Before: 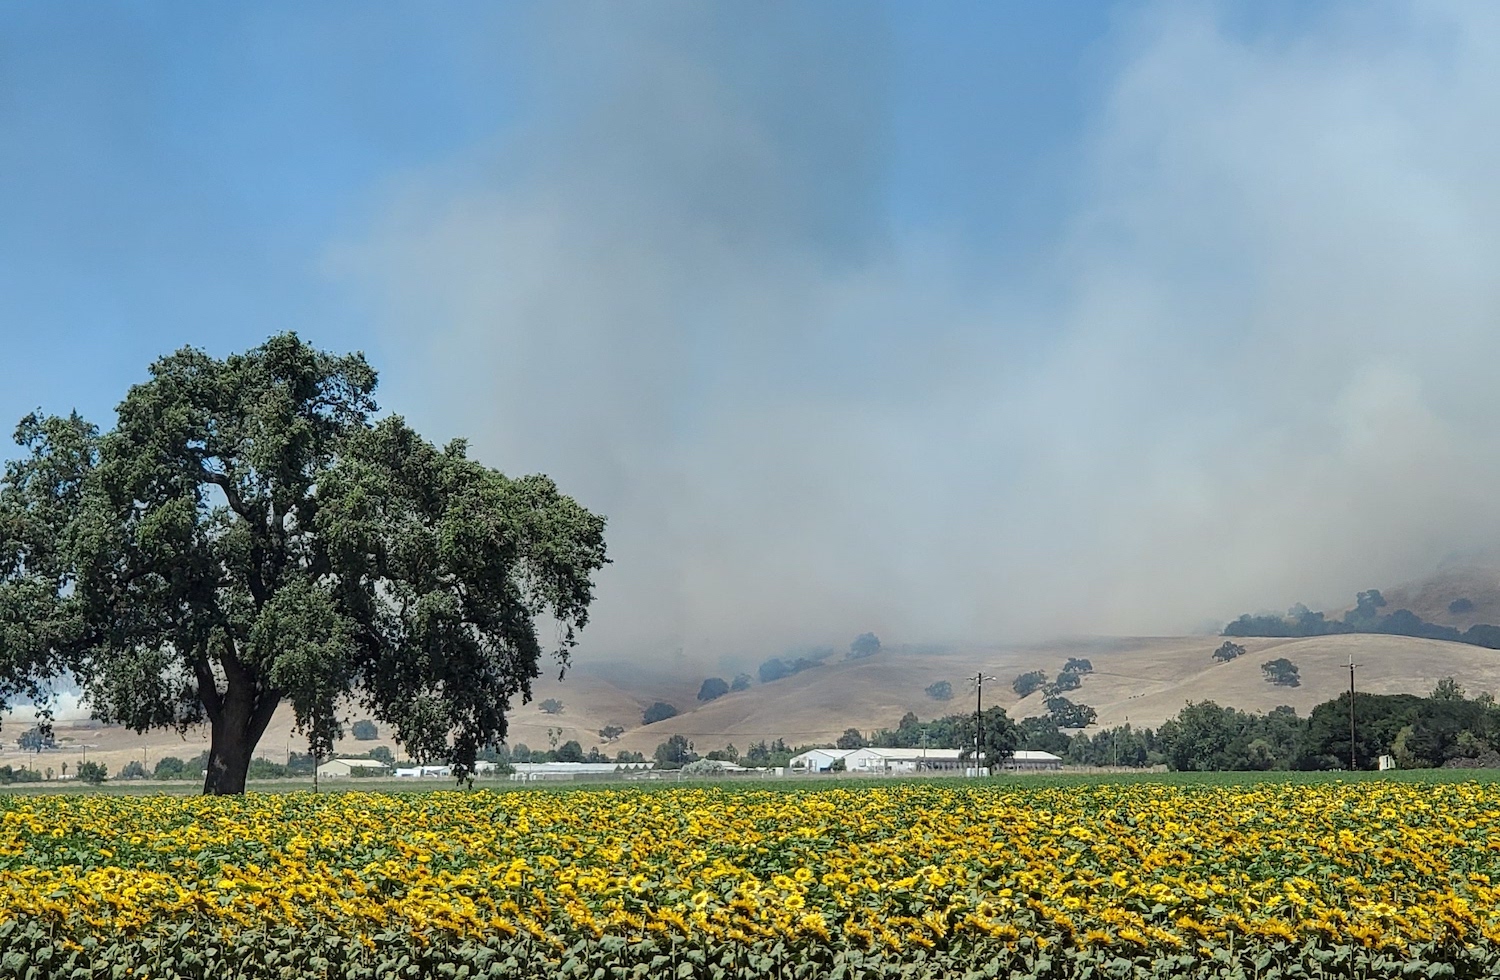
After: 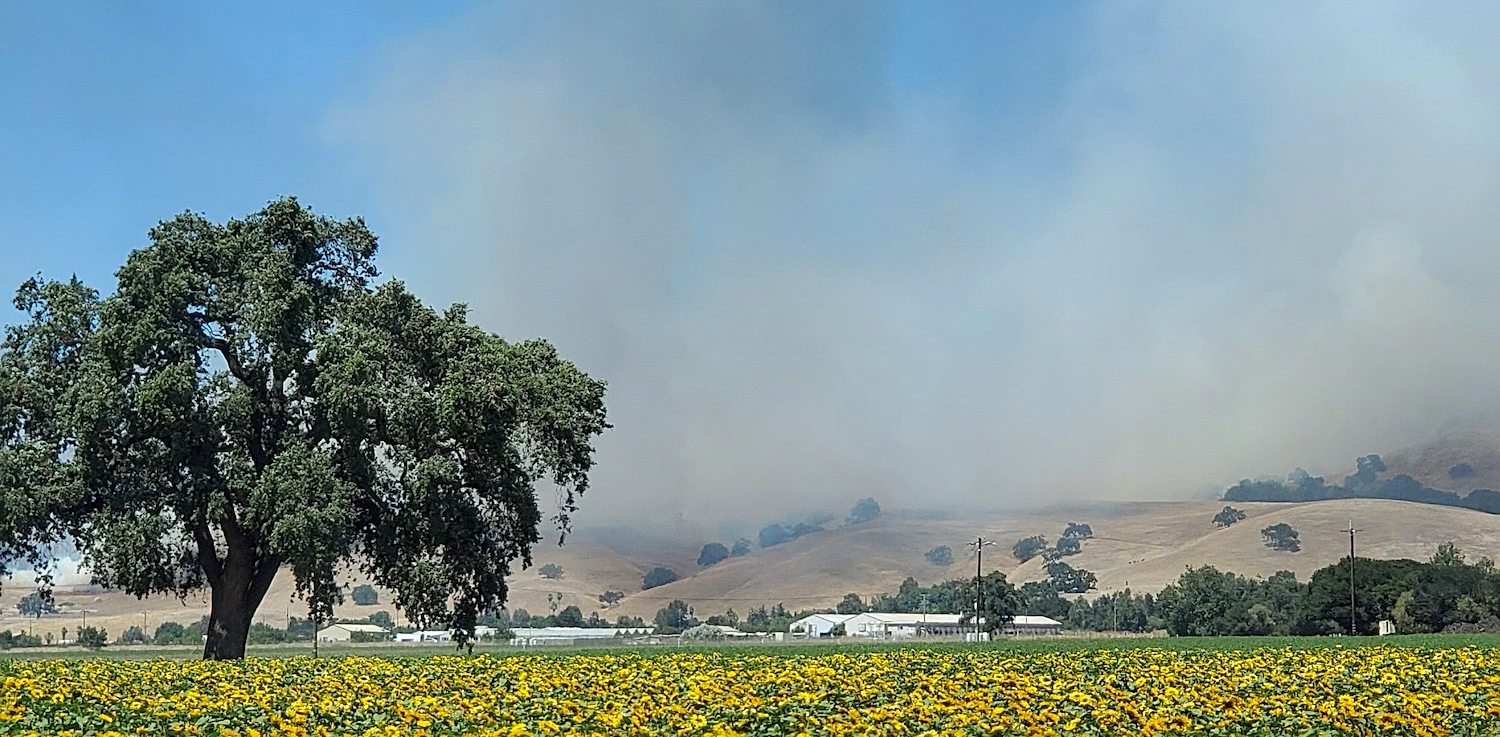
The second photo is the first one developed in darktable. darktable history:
contrast brightness saturation: saturation 0.128
crop: top 13.839%, bottom 10.881%
sharpen: radius 2.157, amount 0.387, threshold 0.204
